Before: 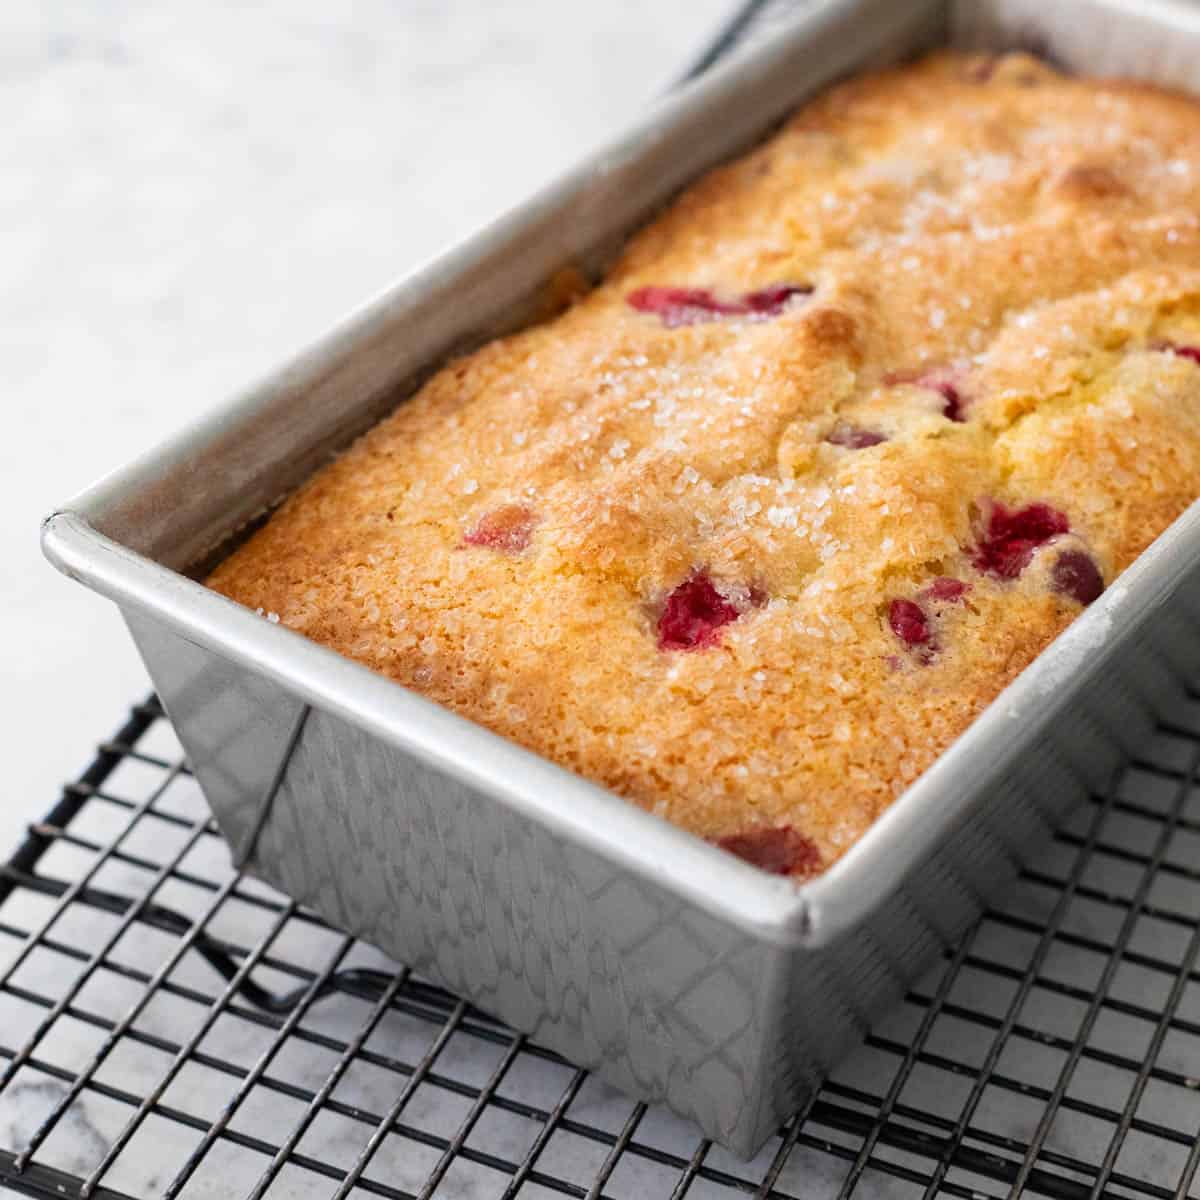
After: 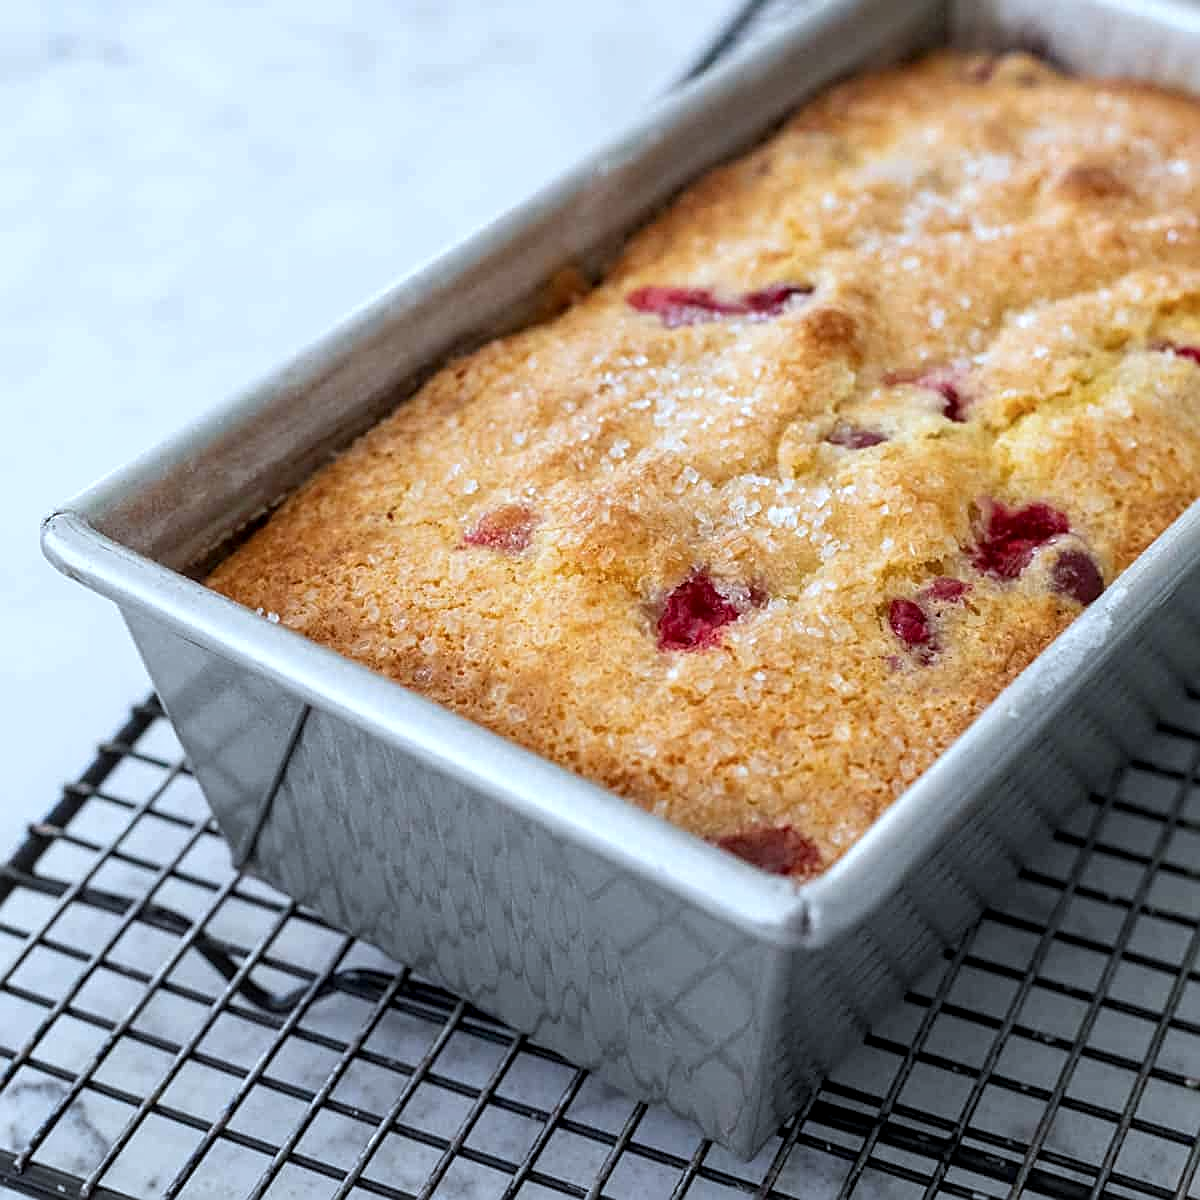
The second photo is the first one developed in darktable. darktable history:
local contrast: on, module defaults
sharpen: on, module defaults
color calibration: x 0.37, y 0.382, temperature 4313.32 K
white balance: red 0.978, blue 0.999
